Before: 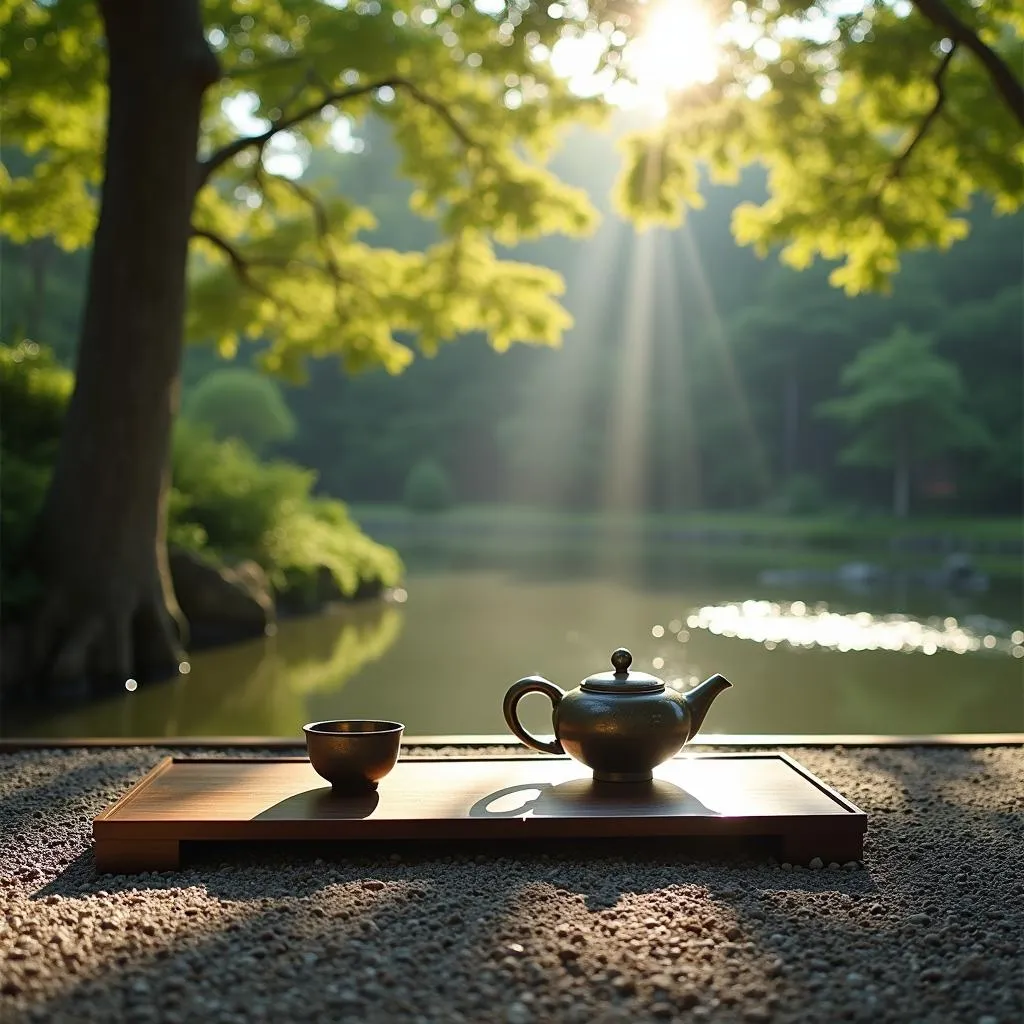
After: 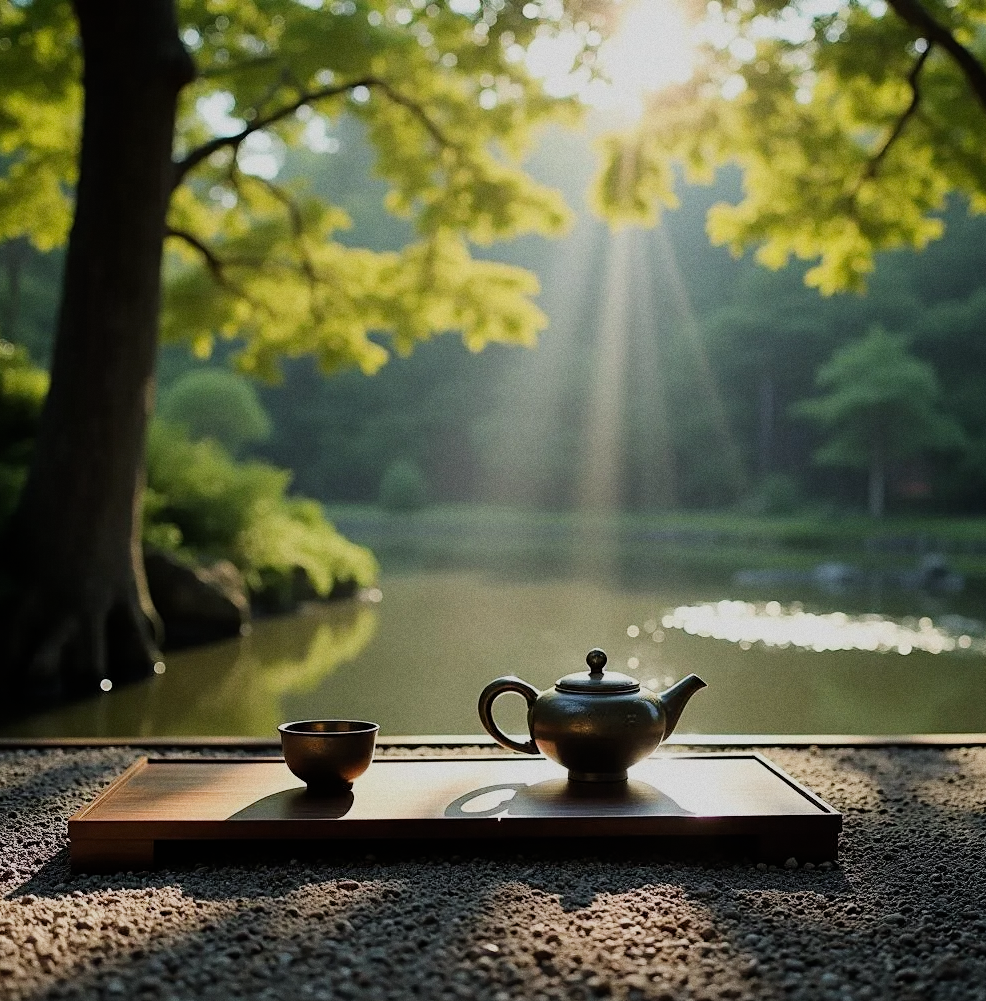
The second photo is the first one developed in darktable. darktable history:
grain: coarseness 0.09 ISO
filmic rgb: black relative exposure -7.65 EV, white relative exposure 4.56 EV, hardness 3.61, contrast 1.05
crop and rotate: left 2.536%, right 1.107%, bottom 2.246%
